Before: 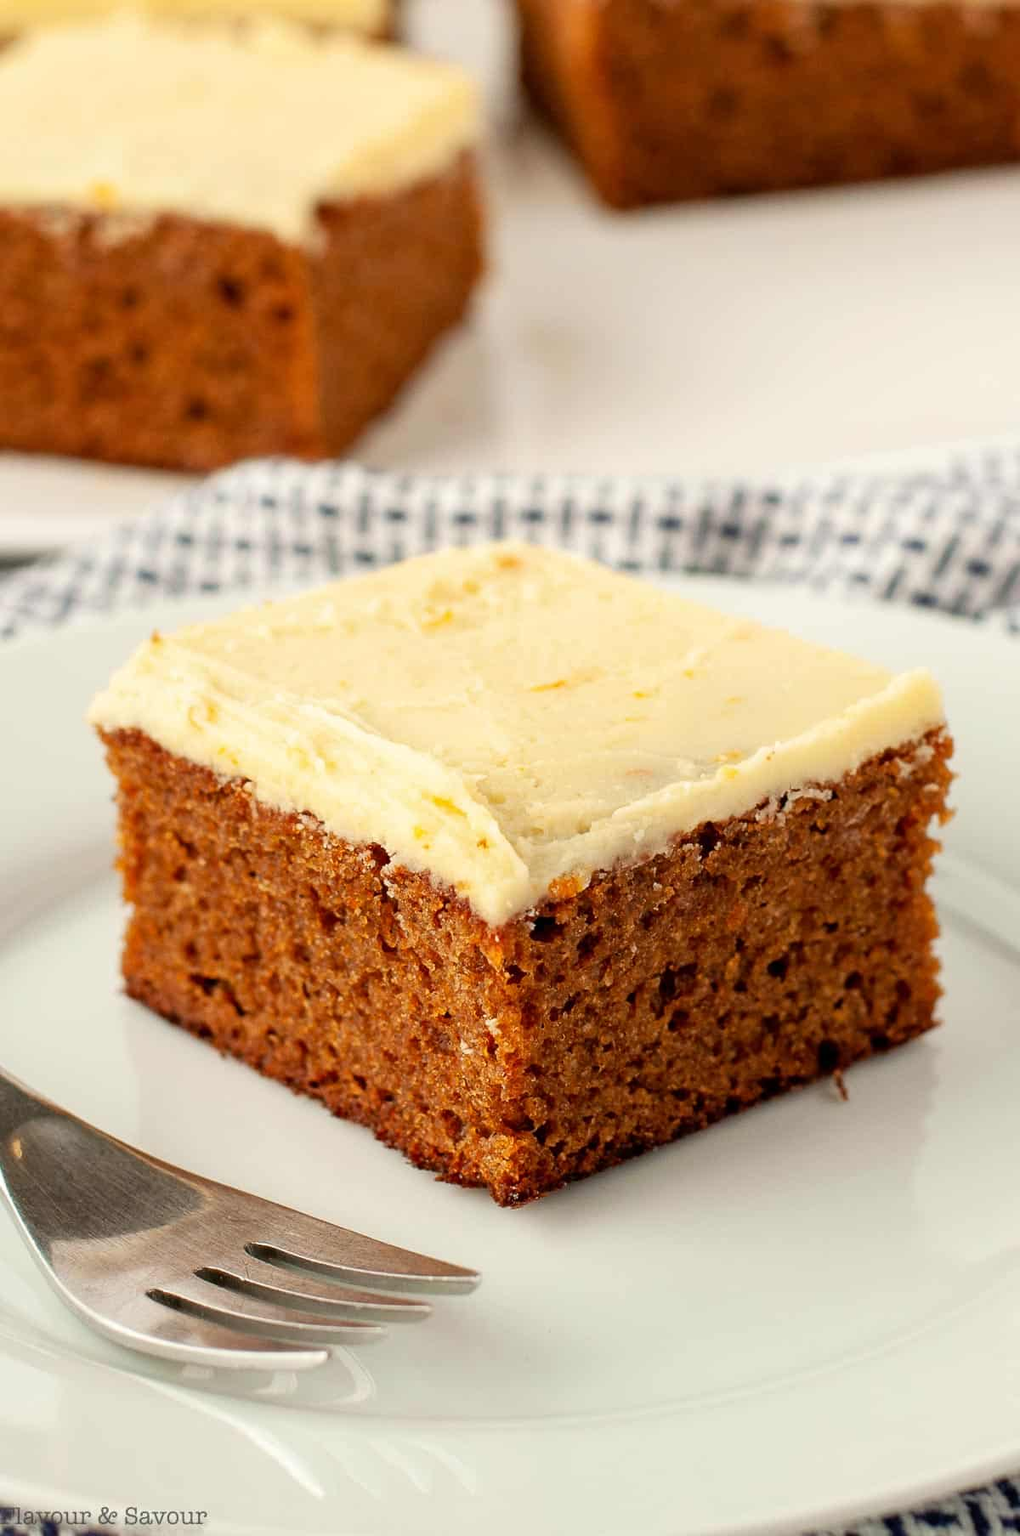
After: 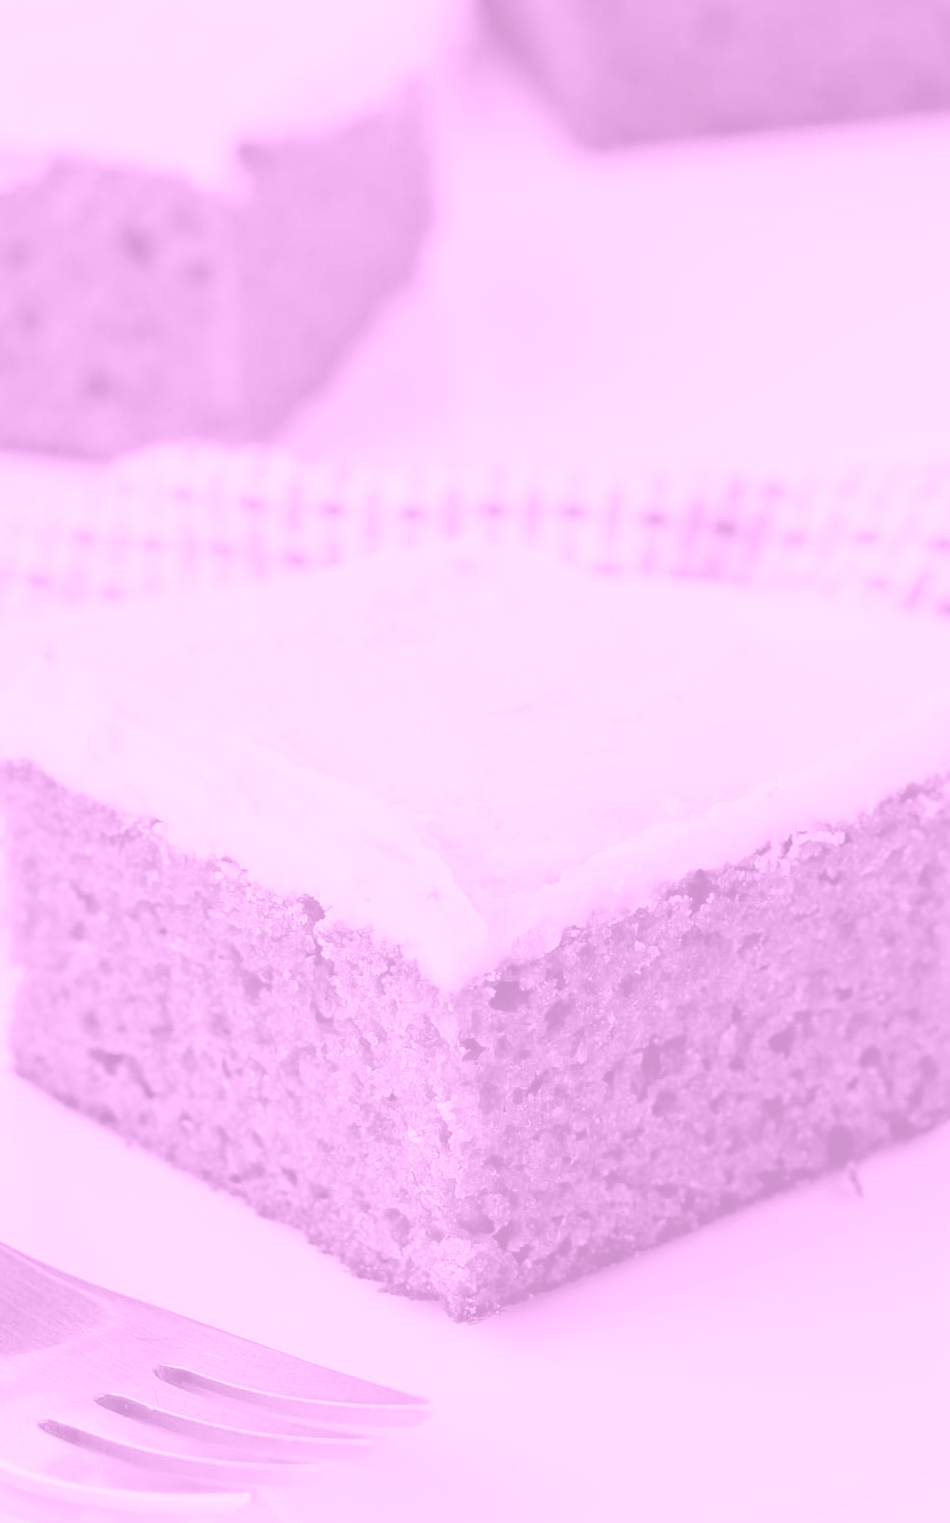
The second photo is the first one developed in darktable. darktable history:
colorize: hue 331.2°, saturation 75%, source mix 30.28%, lightness 70.52%, version 1
crop: left 11.225%, top 5.381%, right 9.565%, bottom 10.314%
